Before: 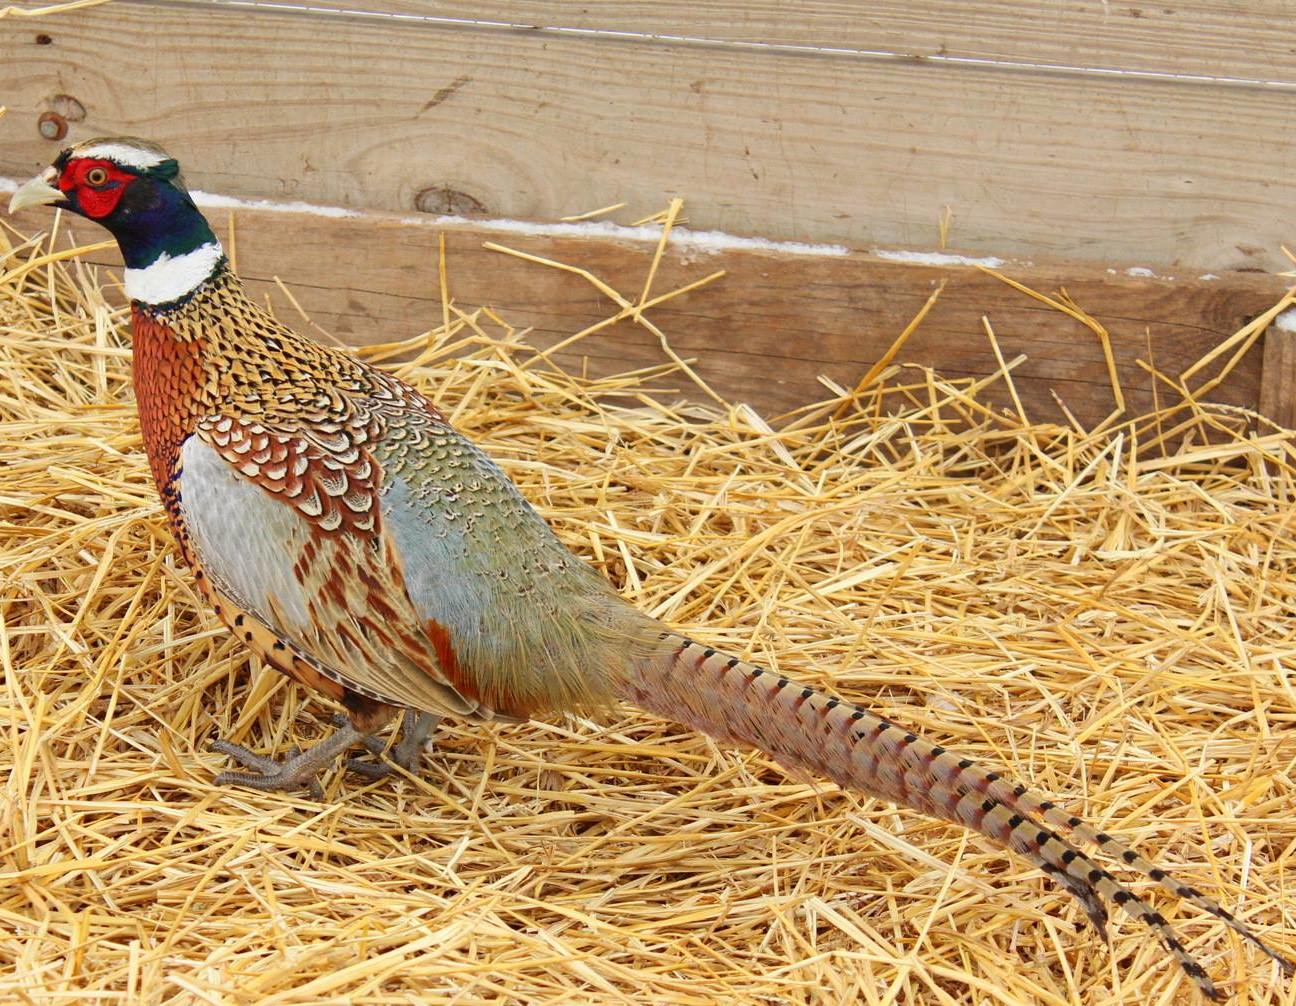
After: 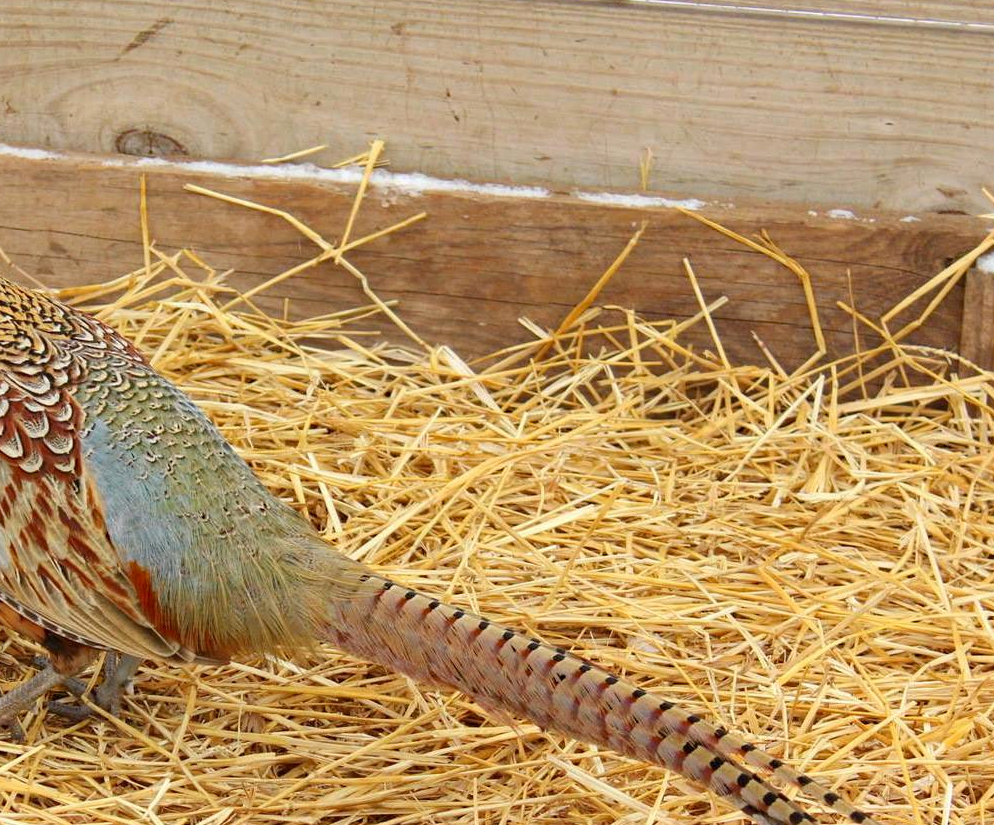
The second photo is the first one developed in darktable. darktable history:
haze removal: compatibility mode true, adaptive false
crop: left 23.095%, top 5.827%, bottom 11.854%
